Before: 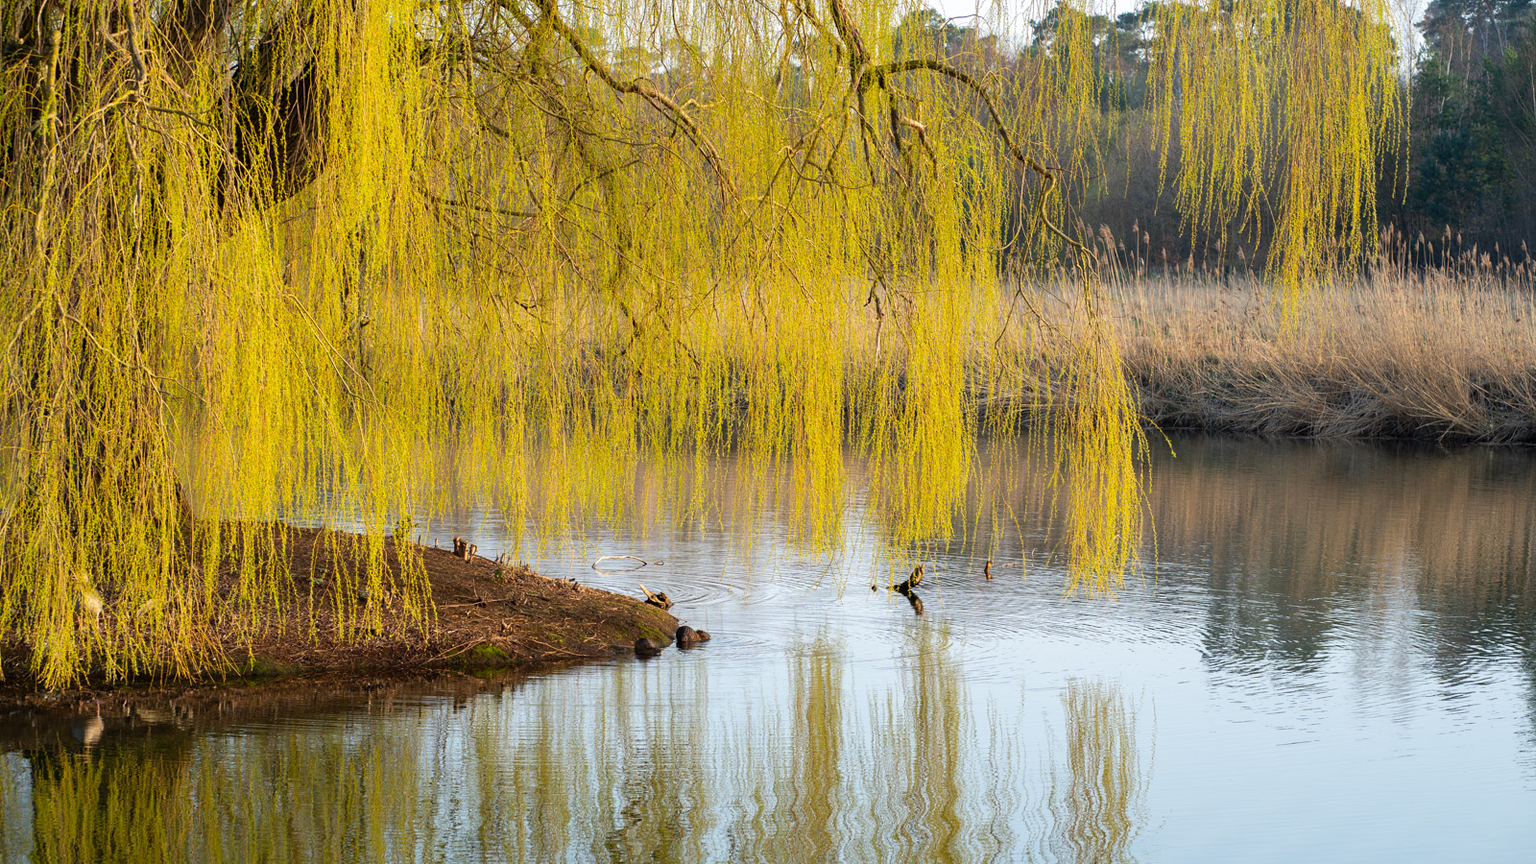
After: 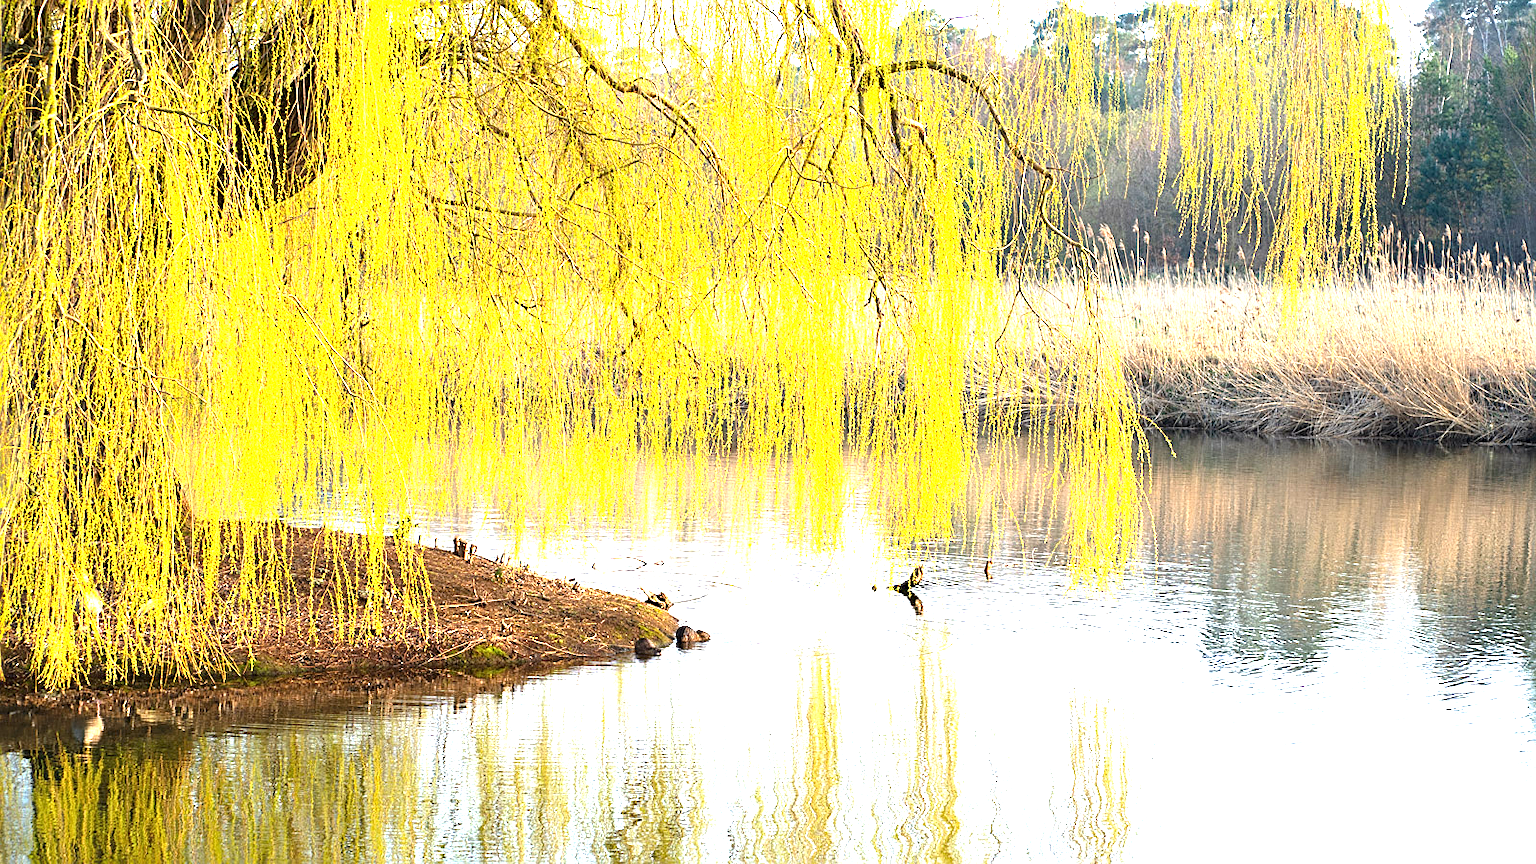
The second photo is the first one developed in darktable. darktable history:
exposure: black level correction 0, exposure 2.088 EV, compensate exposure bias true, compensate highlight preservation false
sharpen: on, module defaults
